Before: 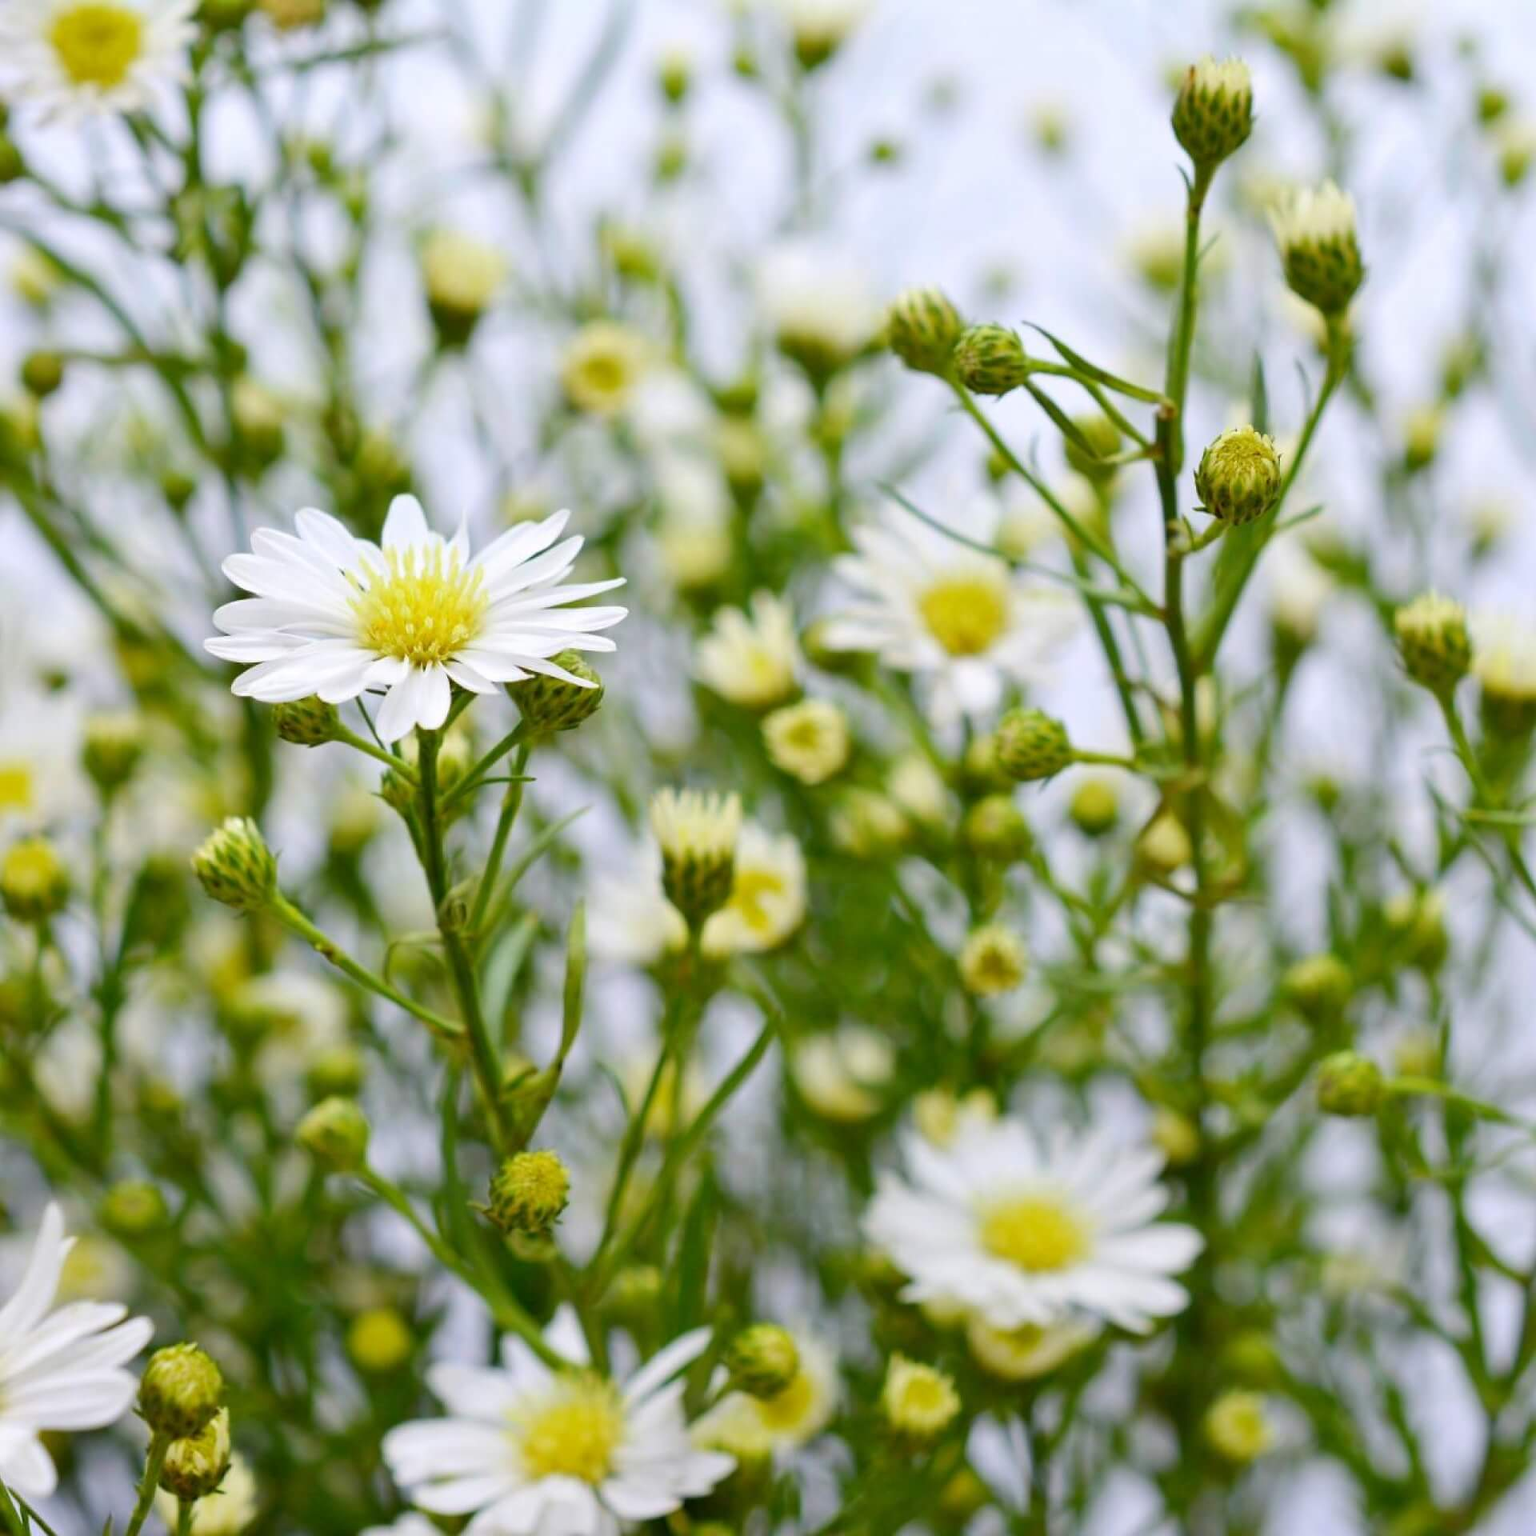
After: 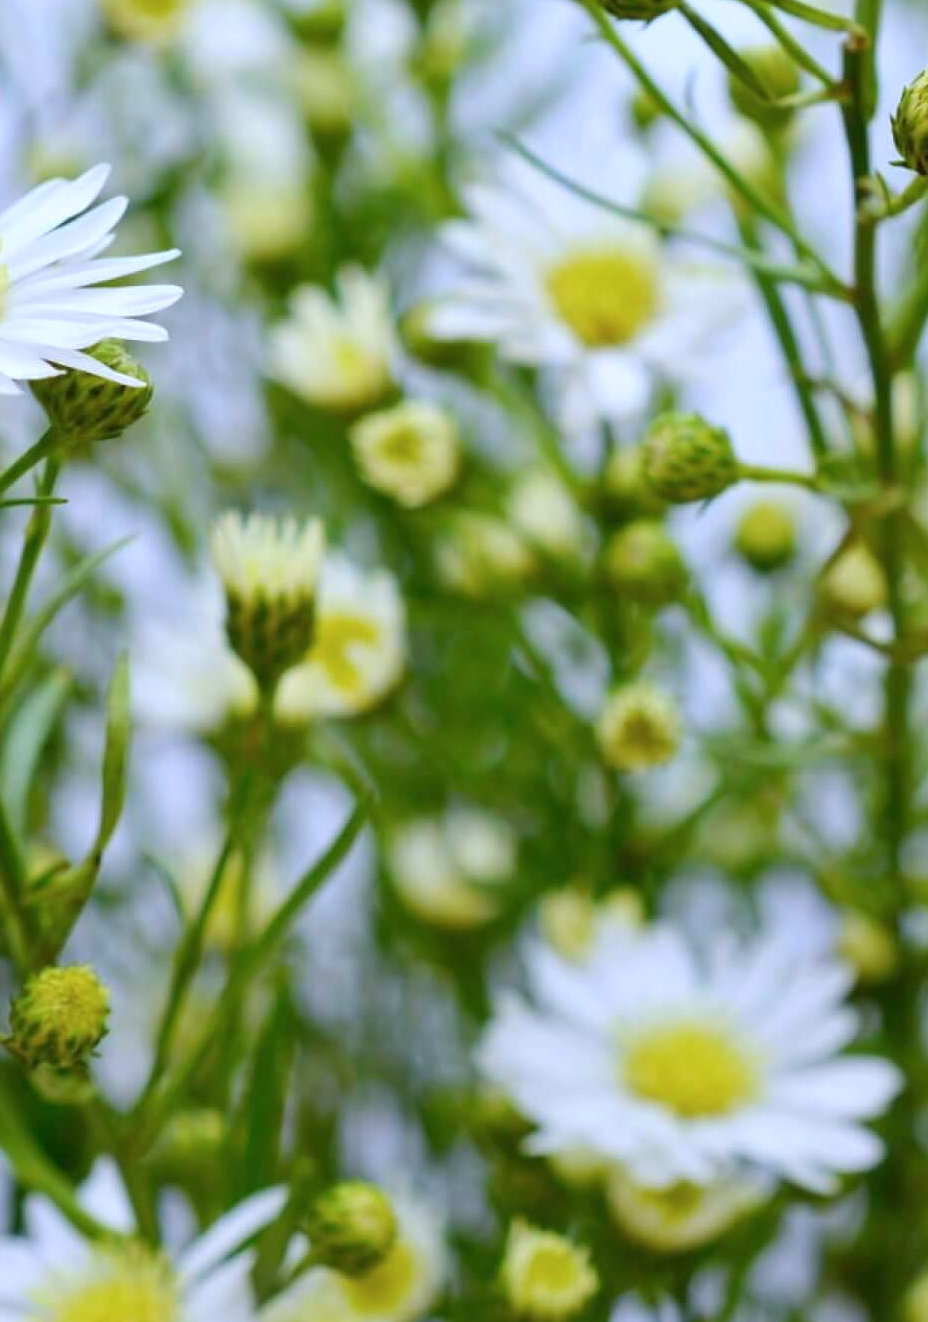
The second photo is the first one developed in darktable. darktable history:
crop: left 31.367%, top 24.64%, right 20.252%, bottom 6.49%
color calibration: output R [1.003, 0.027, -0.041, 0], output G [-0.018, 1.043, -0.038, 0], output B [0.071, -0.086, 1.017, 0], x 0.372, y 0.386, temperature 4286.04 K, gamut compression 1
